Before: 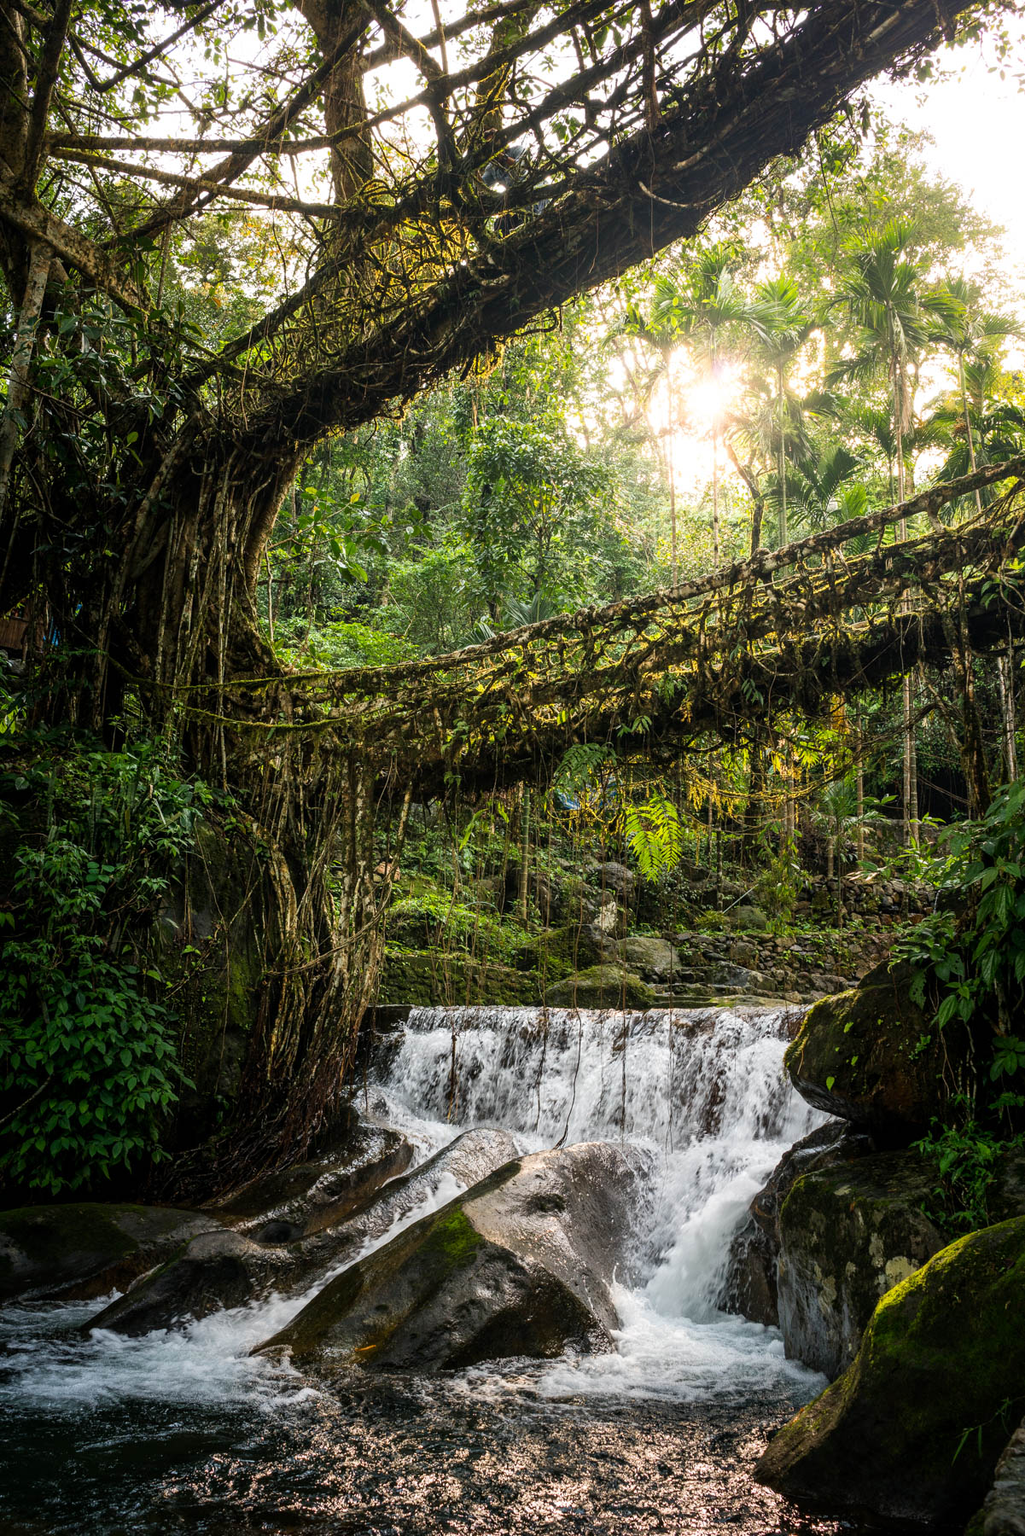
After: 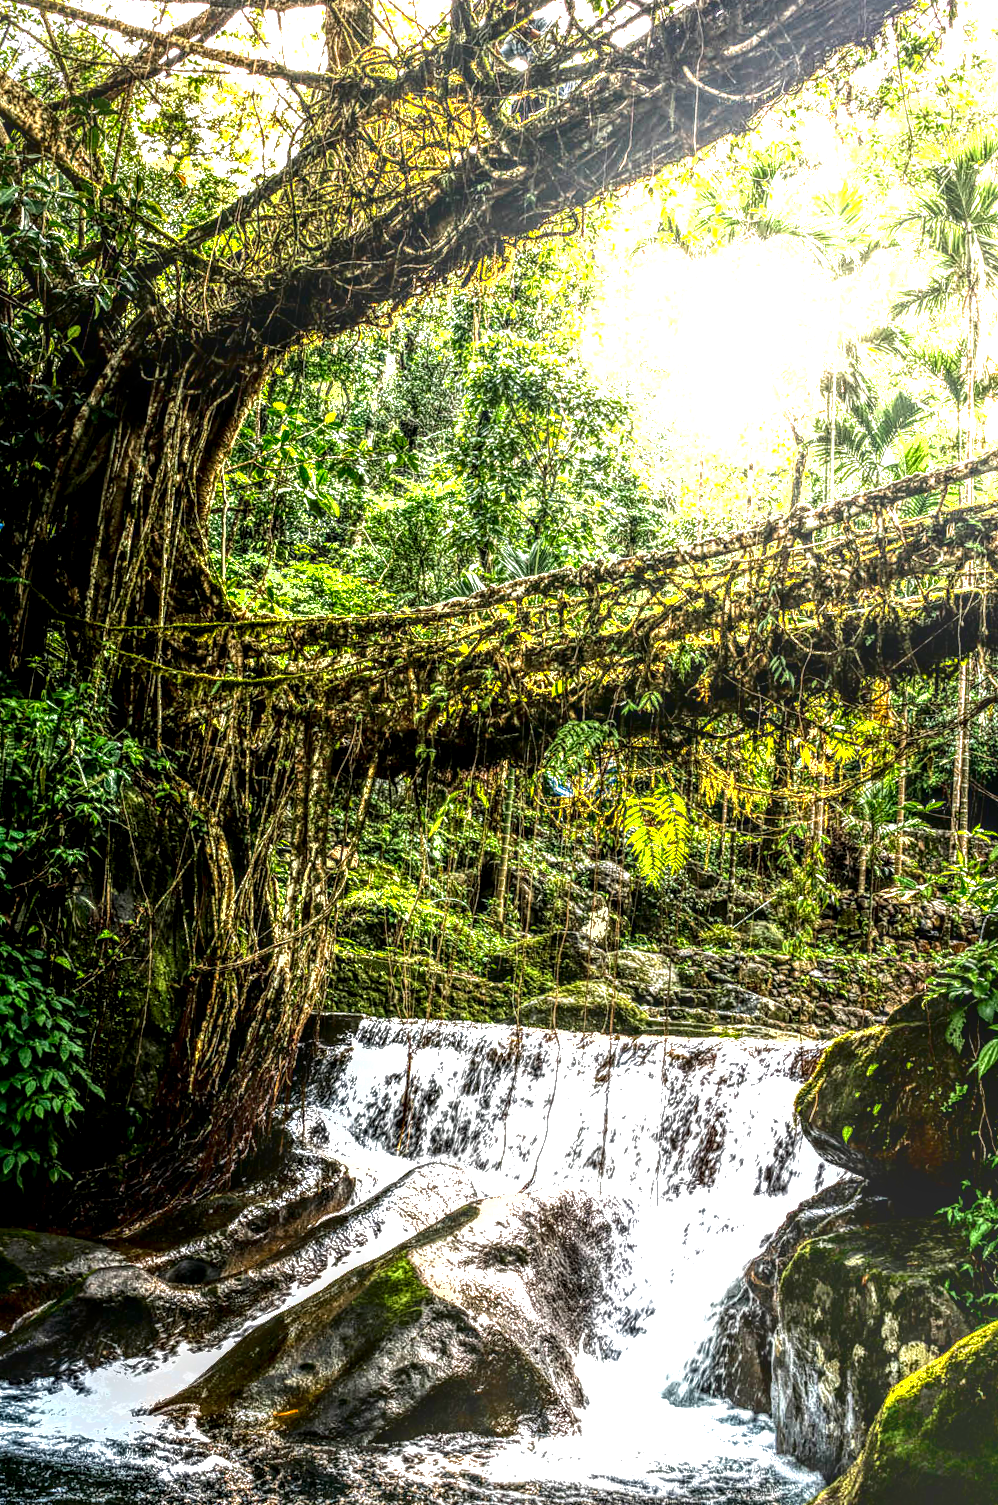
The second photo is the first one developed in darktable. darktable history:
contrast brightness saturation: brightness -0.5
crop and rotate: angle -3.27°, left 5.252%, top 5.231%, right 4.633%, bottom 4.153%
local contrast: highlights 5%, shadows 7%, detail 300%, midtone range 0.307
exposure: black level correction 0.001, exposure 1.733 EV, compensate highlight preservation false
